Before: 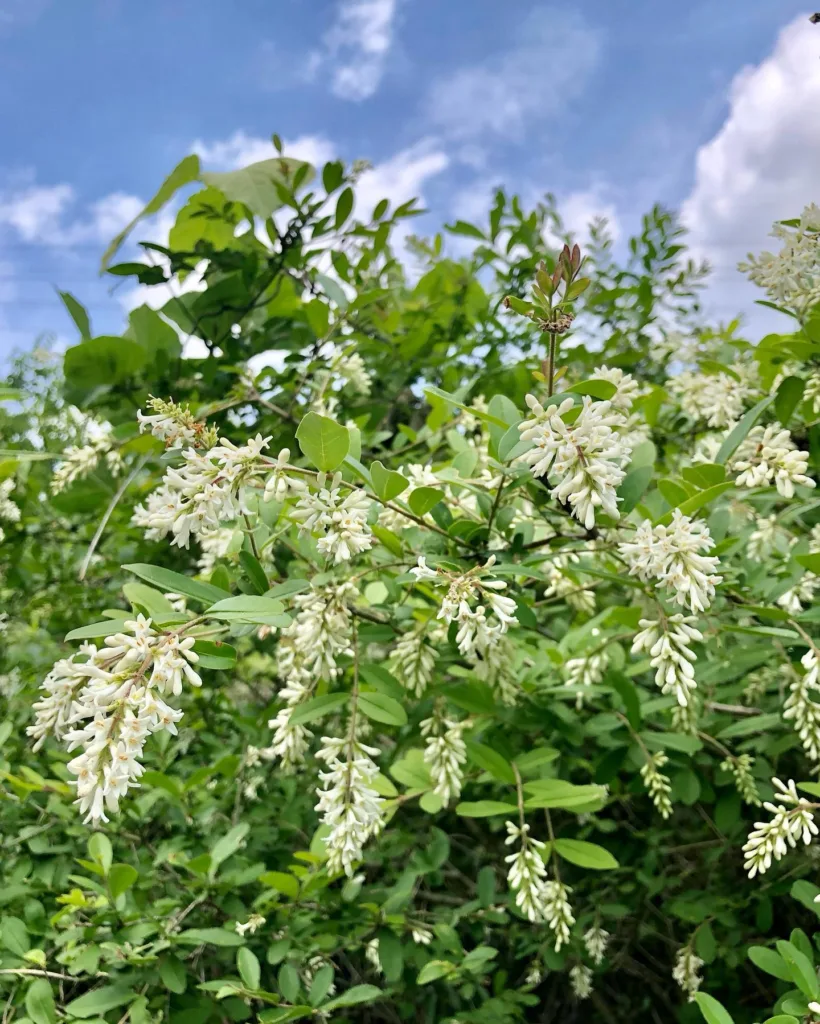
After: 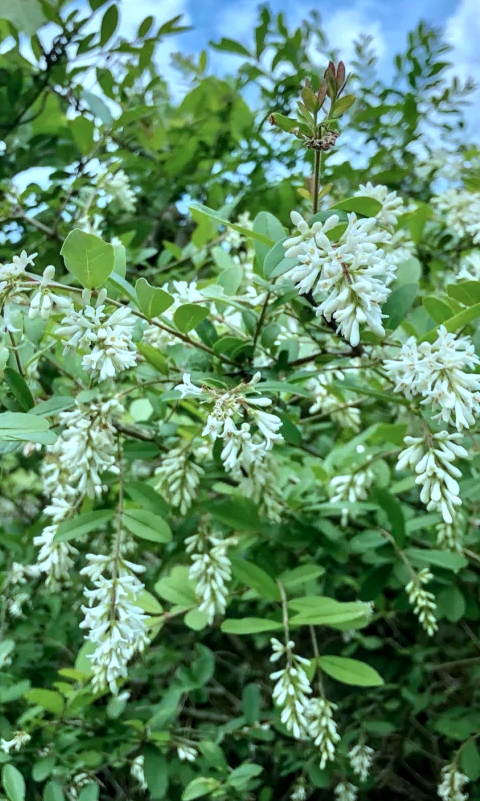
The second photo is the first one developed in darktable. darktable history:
local contrast: on, module defaults
crop and rotate: left 28.7%, top 17.935%, right 12.713%, bottom 3.836%
exposure: black level correction 0, exposure 0 EV, compensate highlight preservation false
color correction: highlights a* -10.61, highlights b* -19.21
